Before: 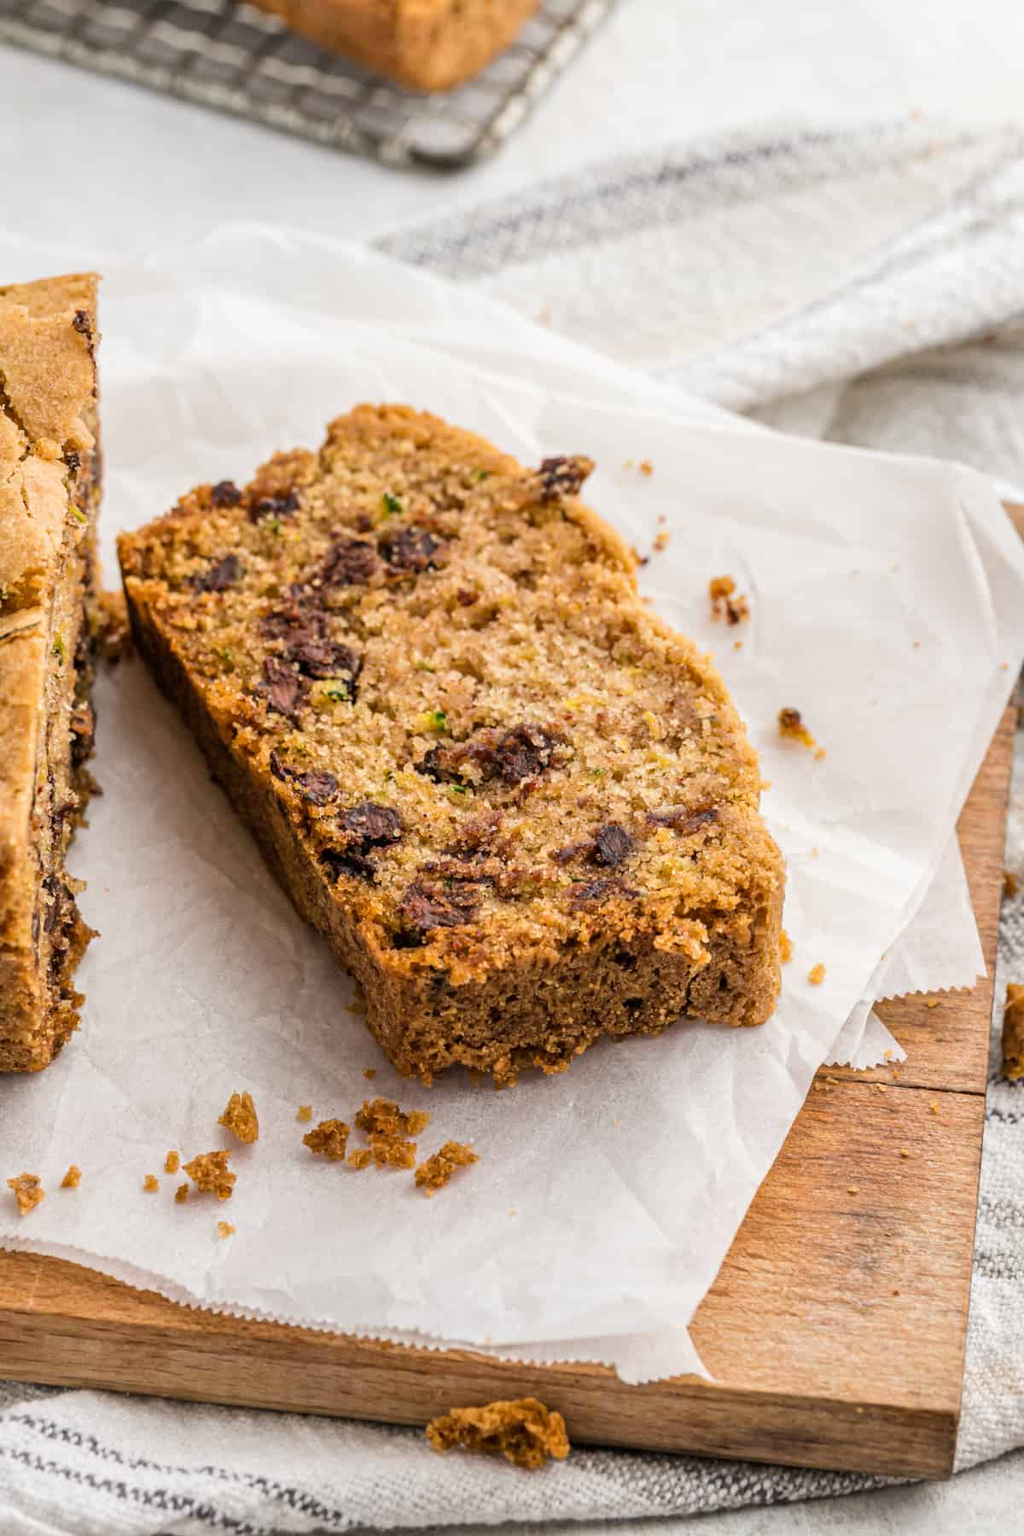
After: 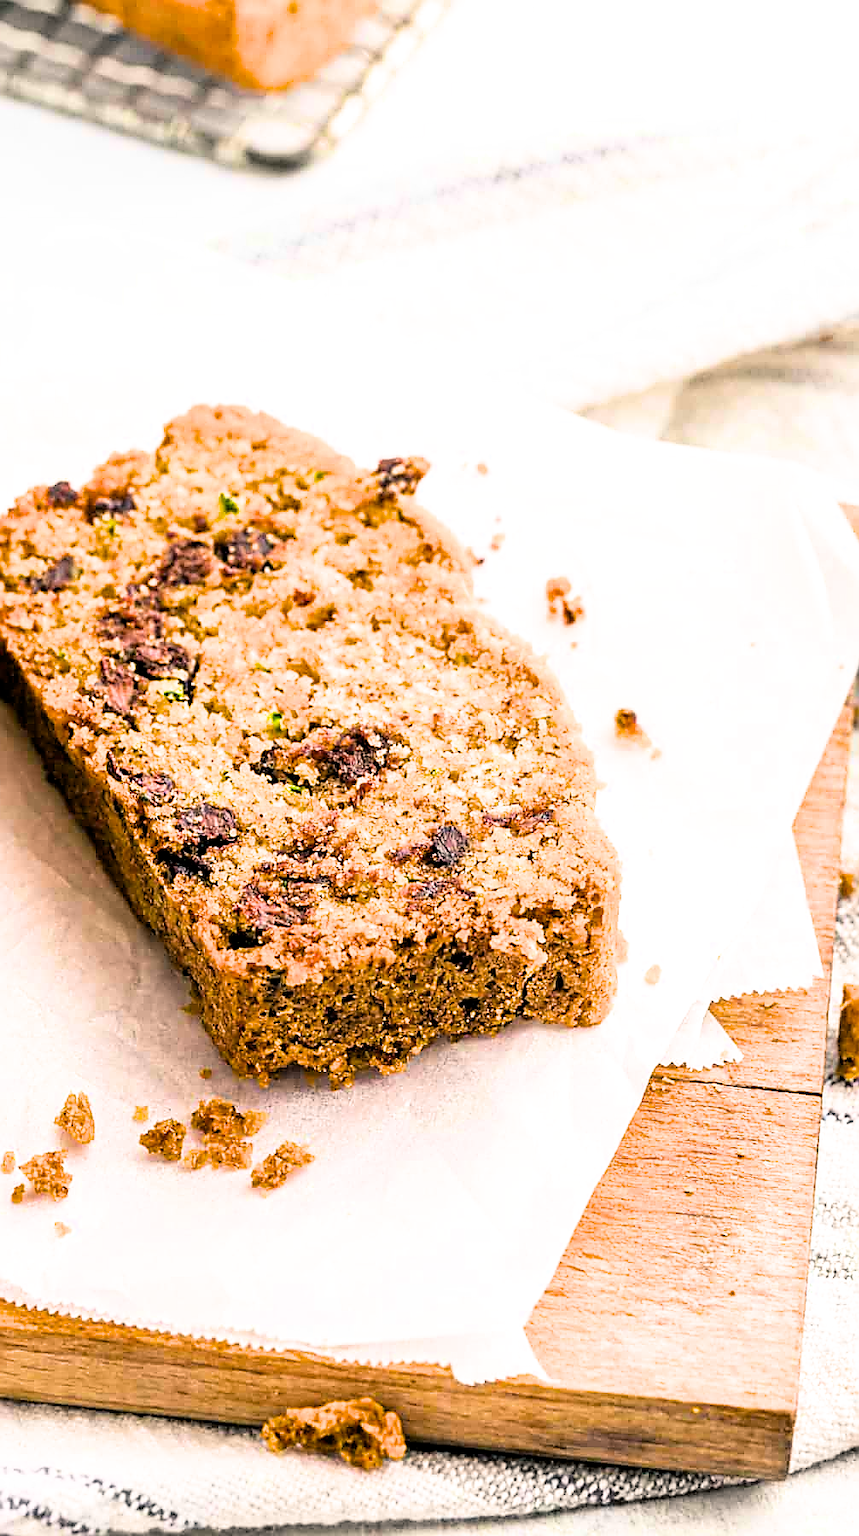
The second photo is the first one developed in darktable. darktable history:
exposure: black level correction 0.001, exposure 1.035 EV, compensate exposure bias true, compensate highlight preservation false
crop: left 16.04%
filmic rgb: black relative exposure -7.62 EV, white relative exposure 4.6 EV, target black luminance 0%, hardness 3.52, latitude 50.49%, contrast 1.029, highlights saturation mix 9.69%, shadows ↔ highlights balance -0.152%, color science v6 (2022), iterations of high-quality reconstruction 0
sharpen: radius 1.425, amount 1.244, threshold 0.689
color balance rgb: shadows lift › chroma 5.453%, shadows lift › hue 239.4°, highlights gain › luminance 17.336%, perceptual saturation grading › global saturation 29.651%, perceptual brilliance grading › highlights 10.082%, perceptual brilliance grading › shadows -4.895%, contrast 4.793%
